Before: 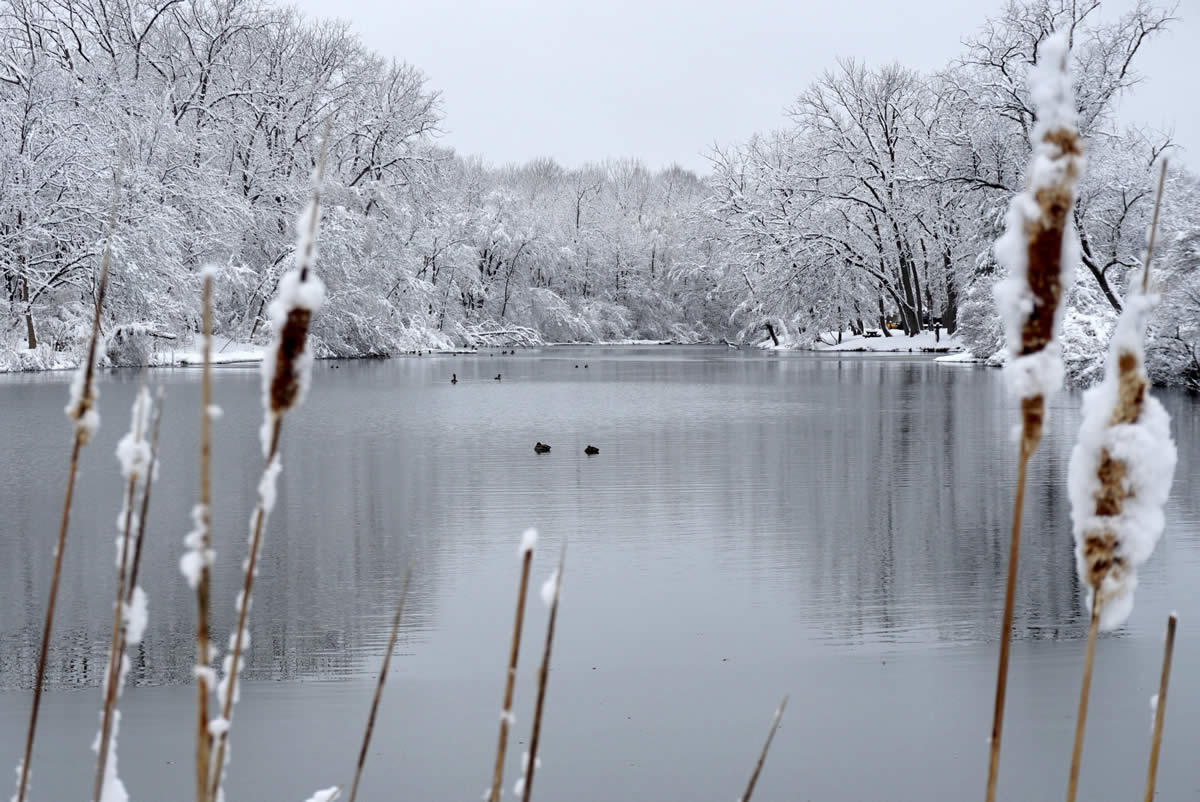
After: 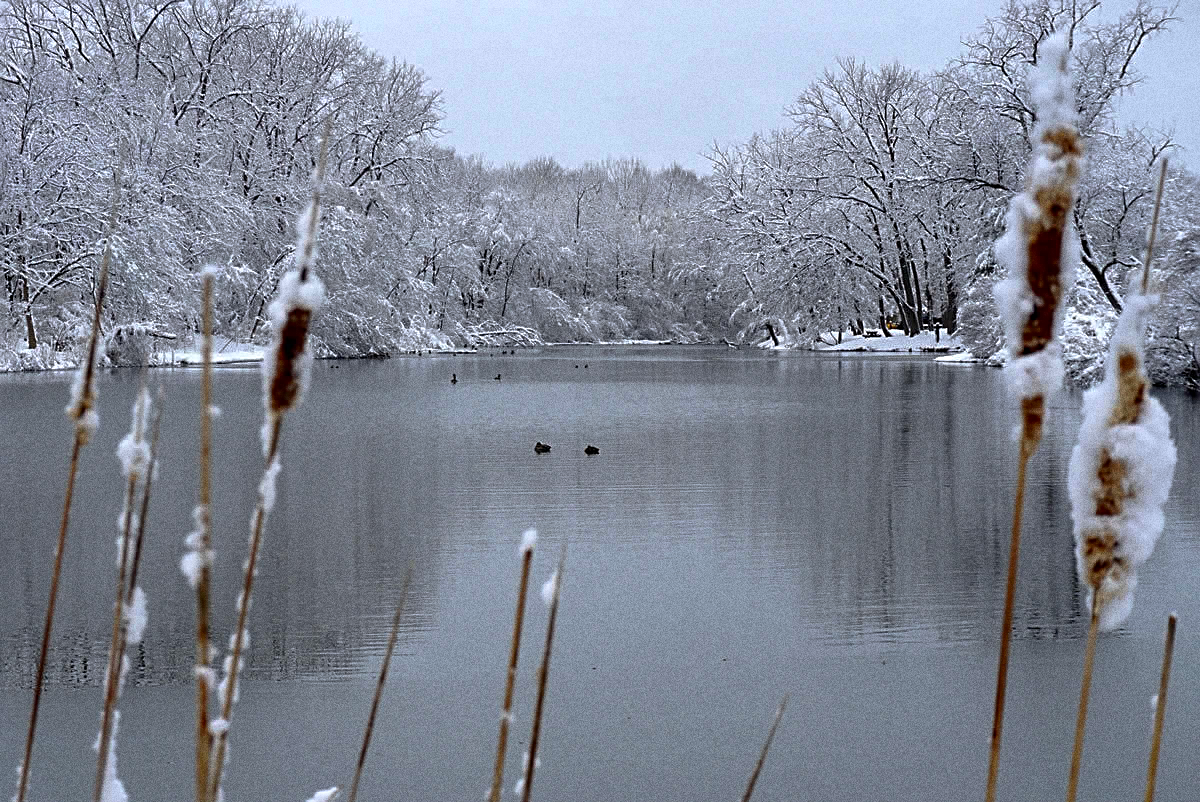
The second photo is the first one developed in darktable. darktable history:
sharpen: on, module defaults
grain: coarseness 0.09 ISO, strength 40%
color correction: saturation 1.34
base curve: curves: ch0 [(0, 0) (0.595, 0.418) (1, 1)], preserve colors none
